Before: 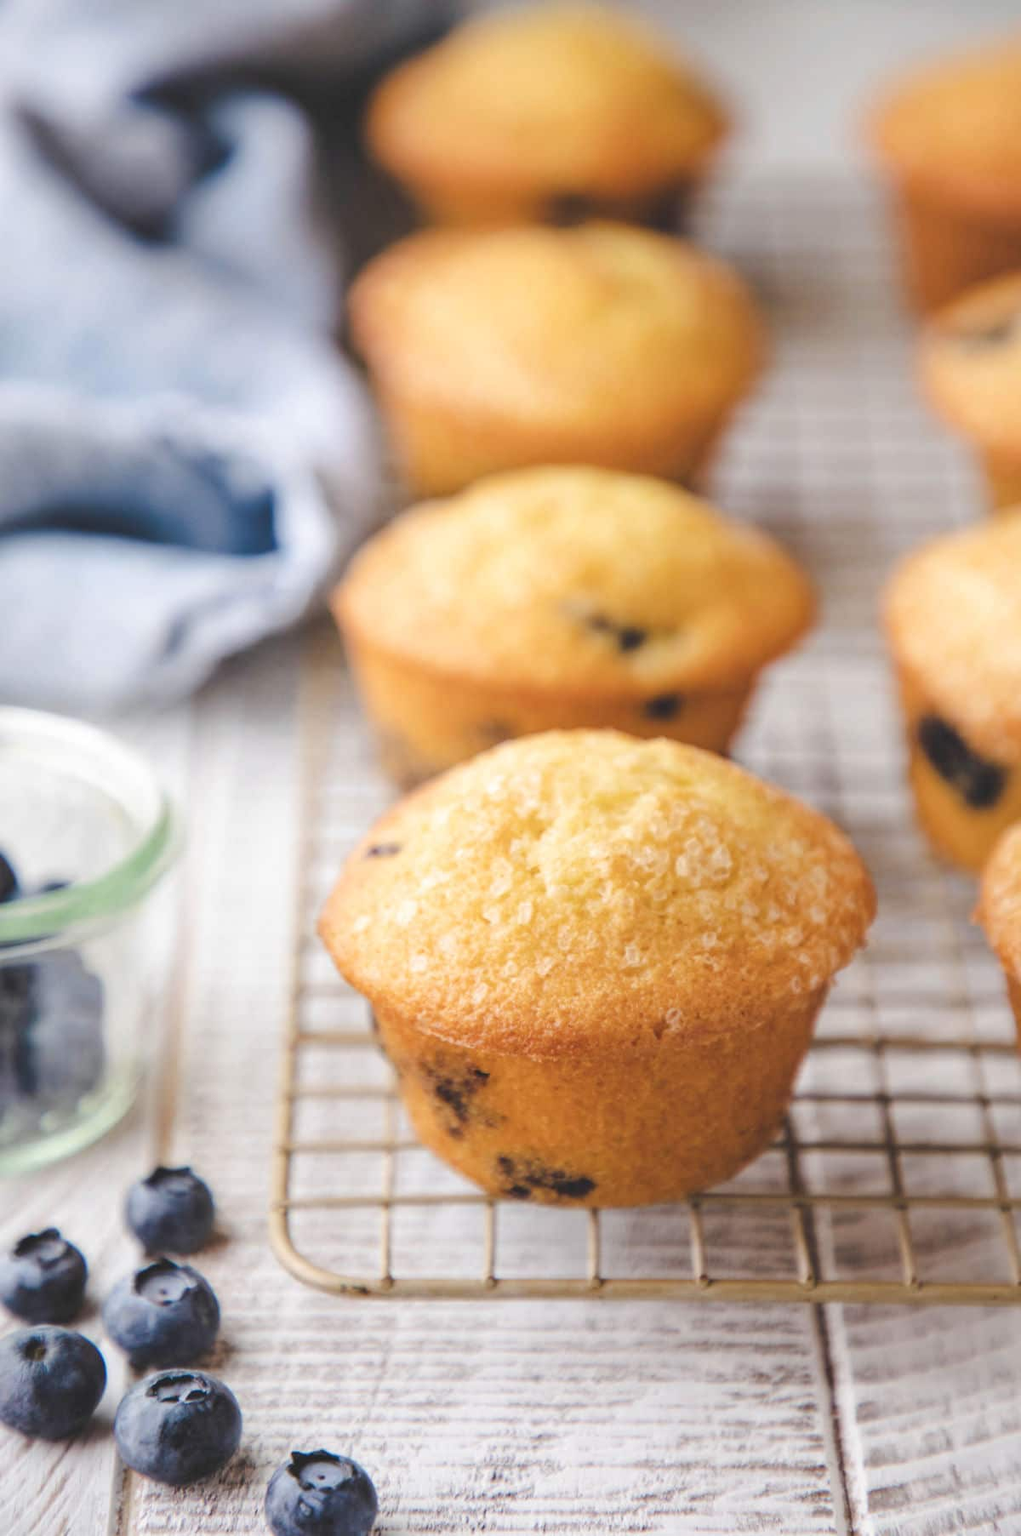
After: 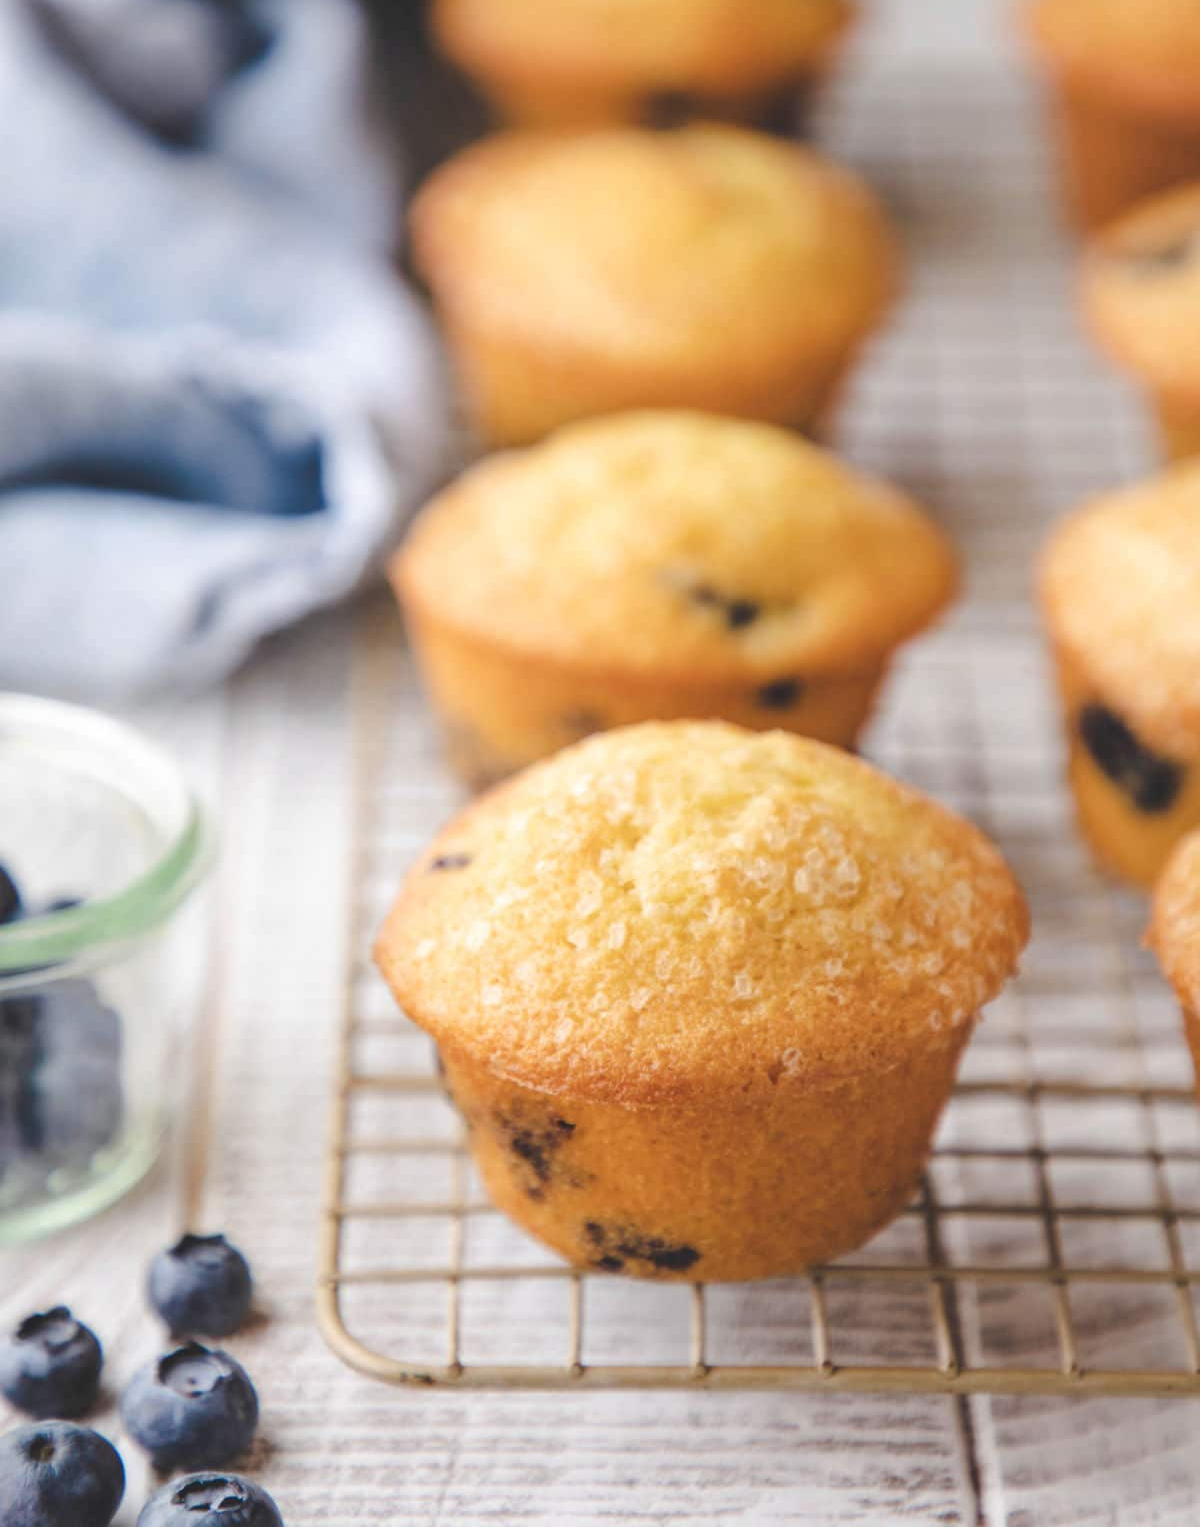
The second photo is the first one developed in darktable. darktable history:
crop: top 7.593%, bottom 7.782%
